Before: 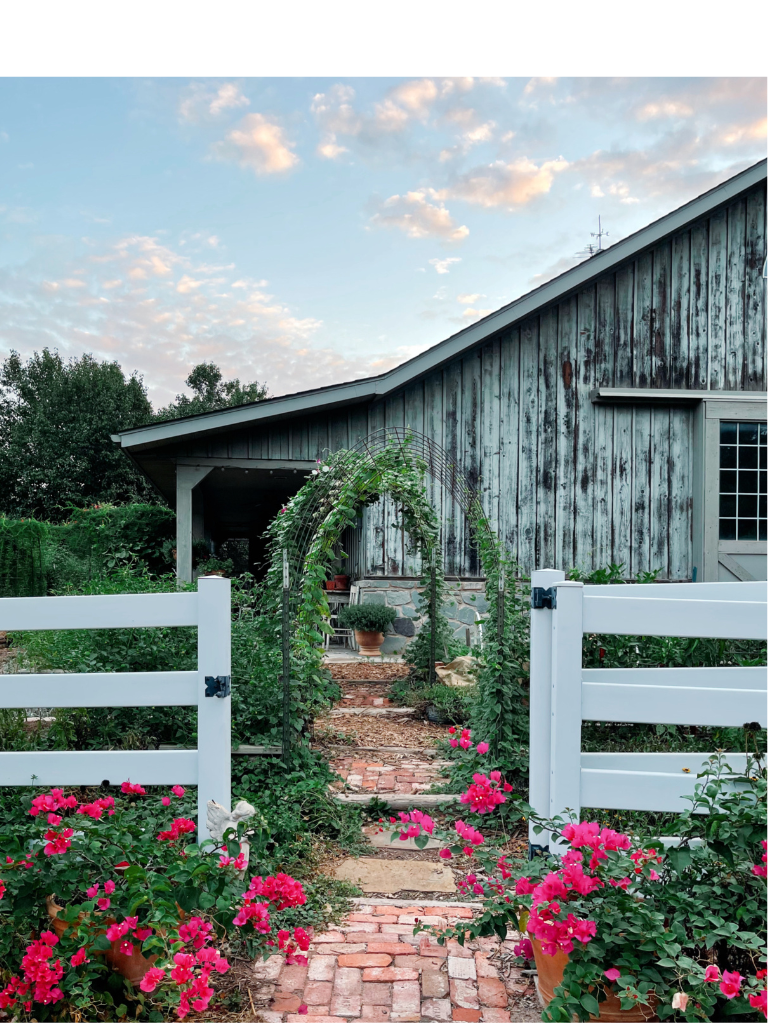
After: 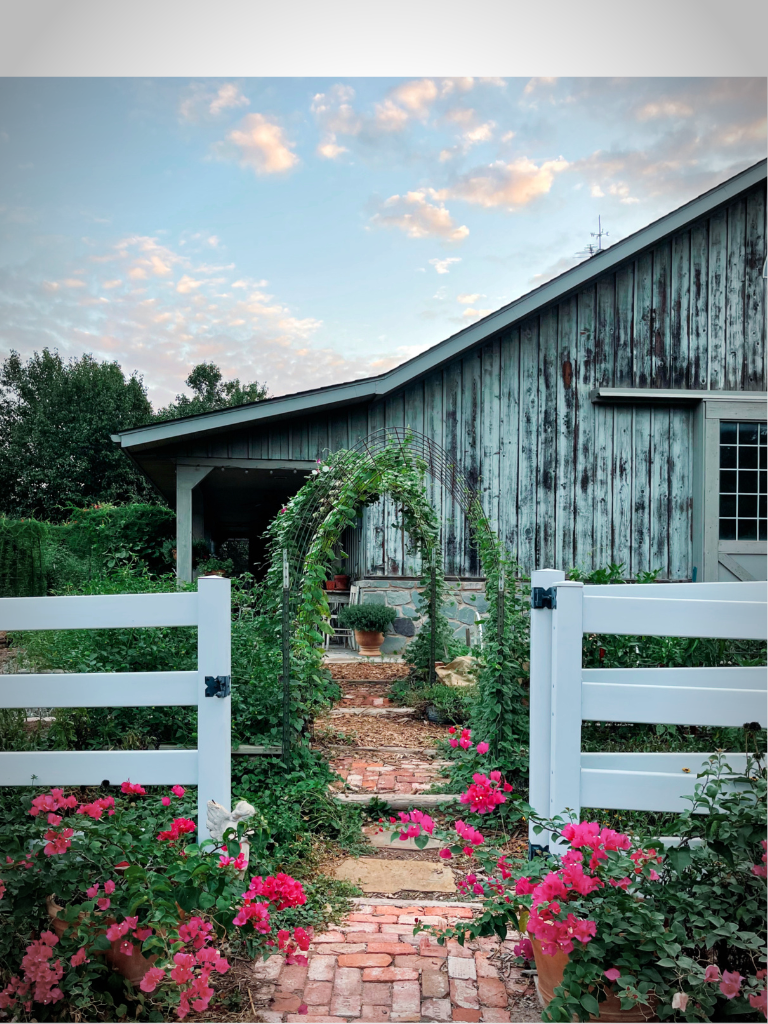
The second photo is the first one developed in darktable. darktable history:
vignetting: automatic ratio true
velvia: on, module defaults
